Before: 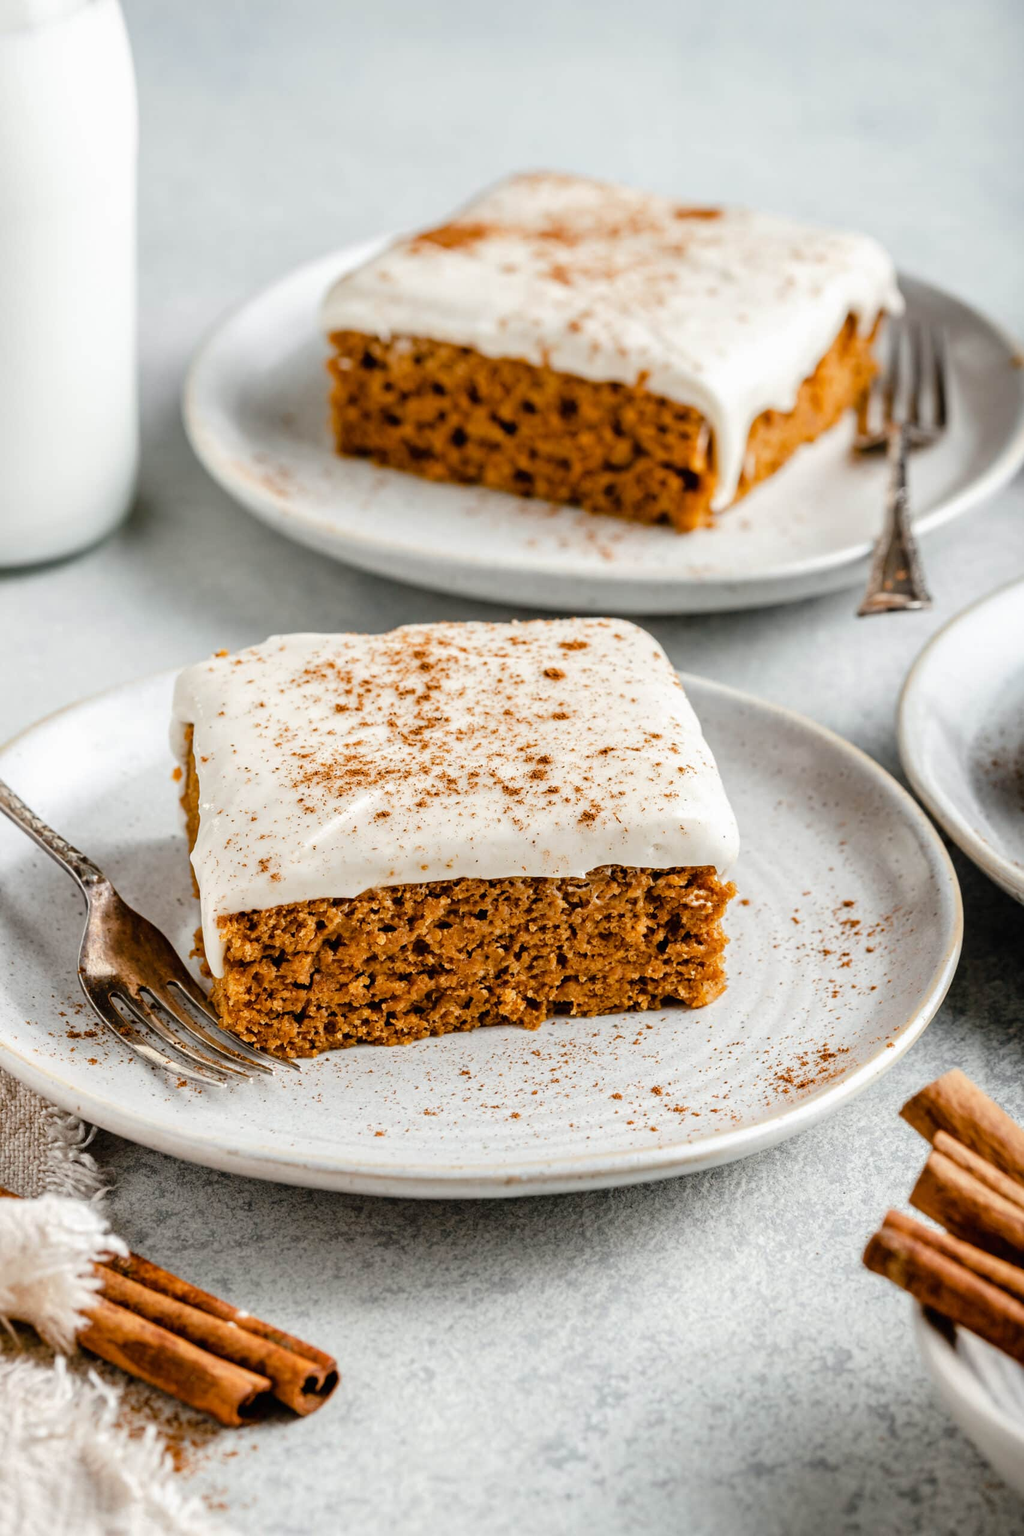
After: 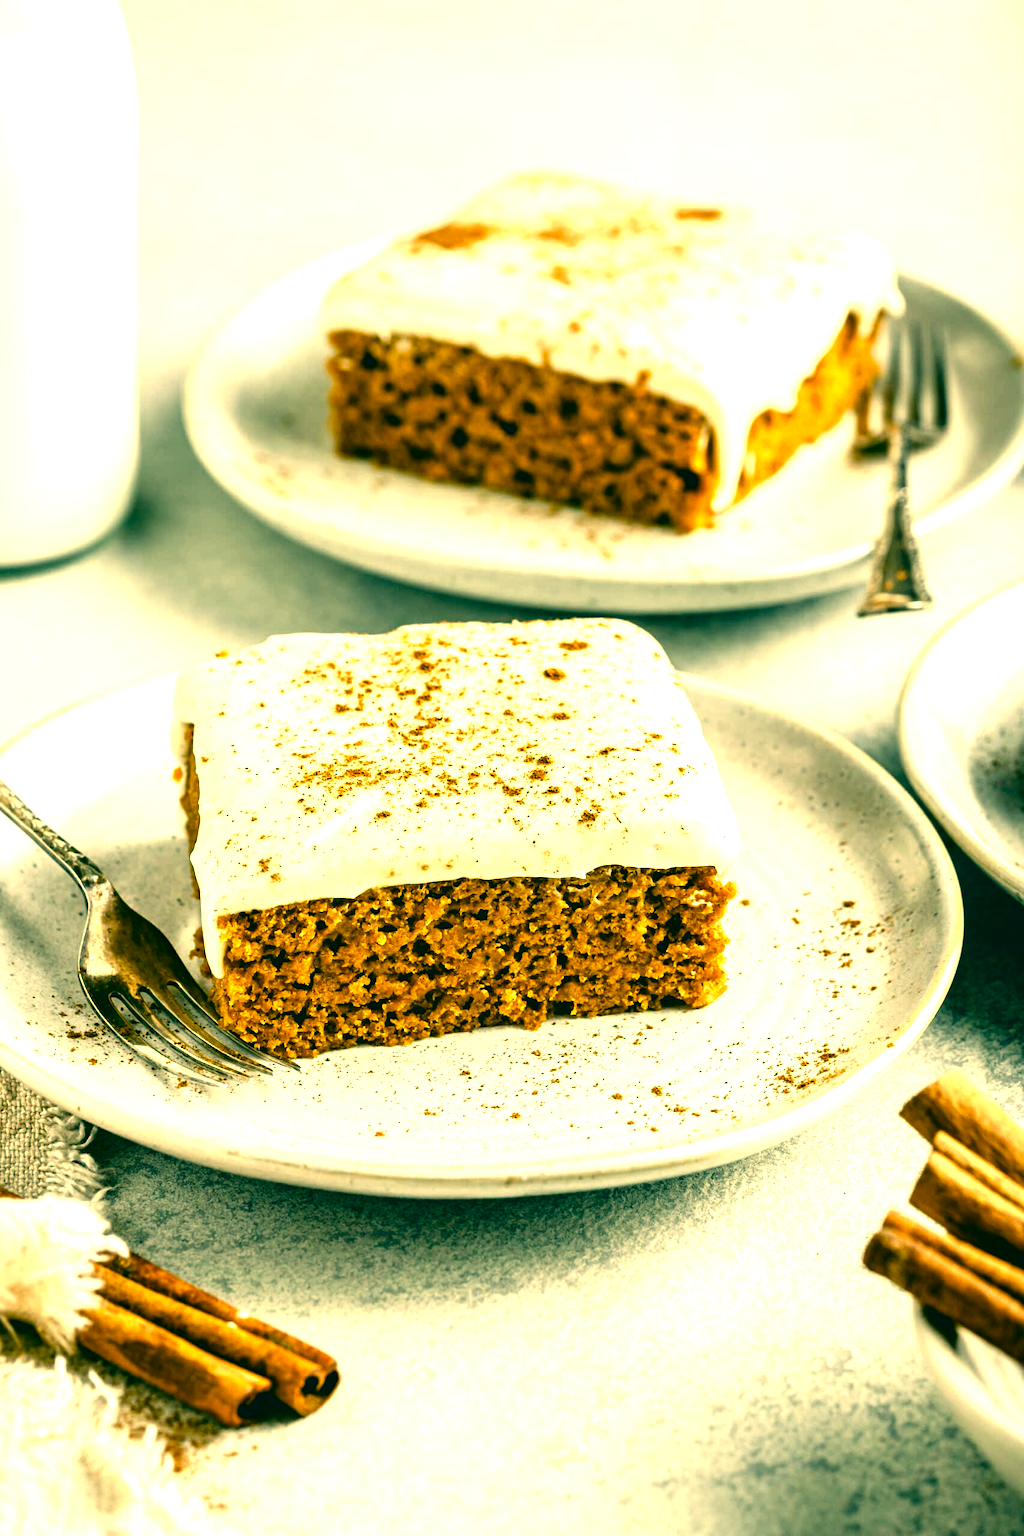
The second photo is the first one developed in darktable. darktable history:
color correction: highlights a* 1.83, highlights b* 34.02, shadows a* -36.68, shadows b* -5.48
contrast brightness saturation: brightness -0.2, saturation 0.08
exposure: exposure 1.089 EV, compensate highlight preservation false
